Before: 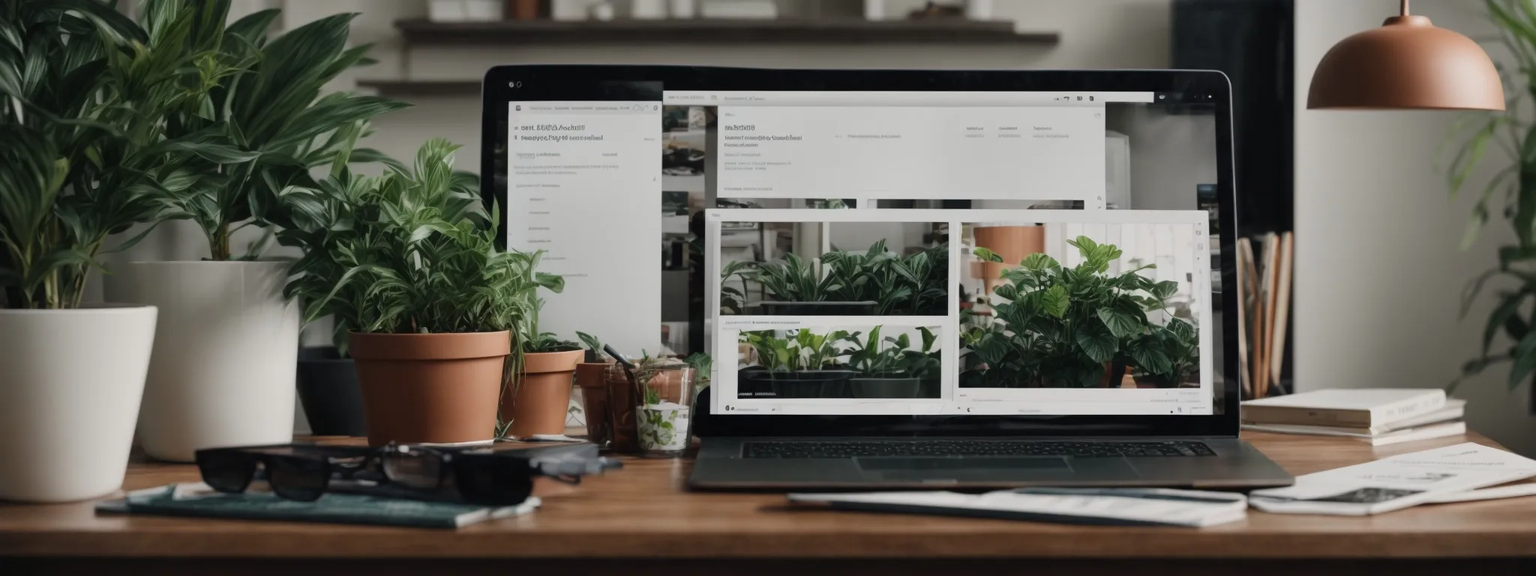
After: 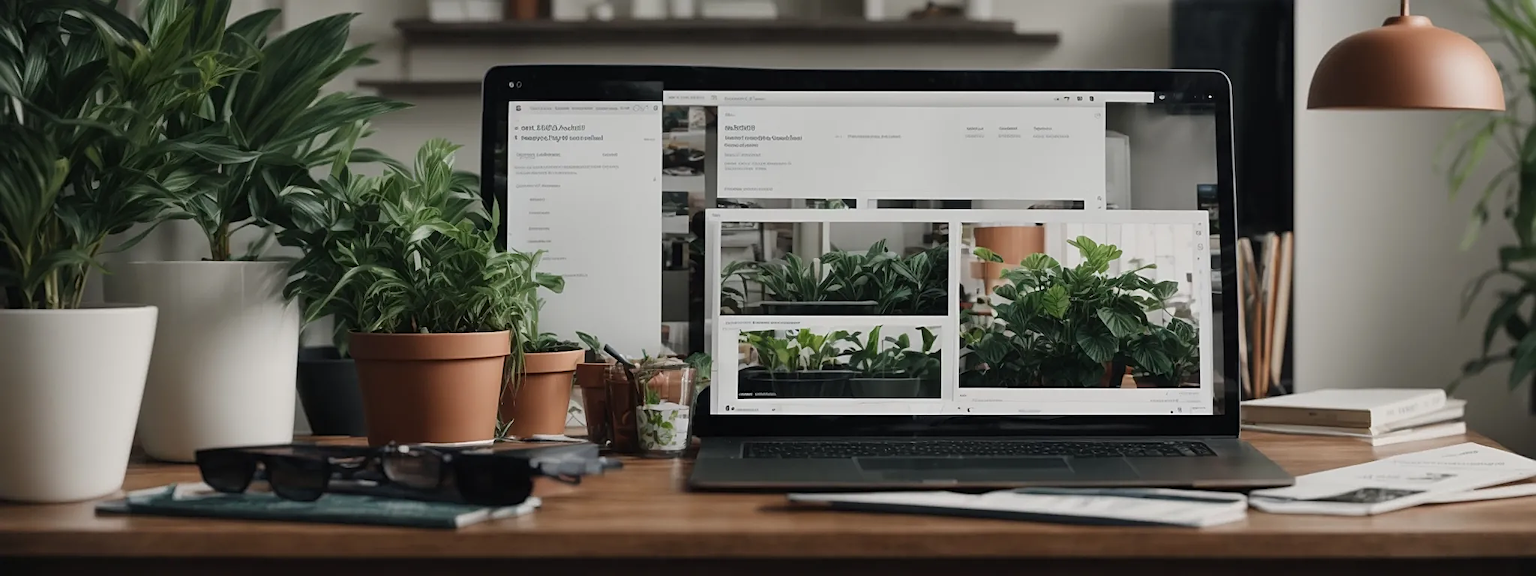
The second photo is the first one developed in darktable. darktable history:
sharpen: amount 0.474
